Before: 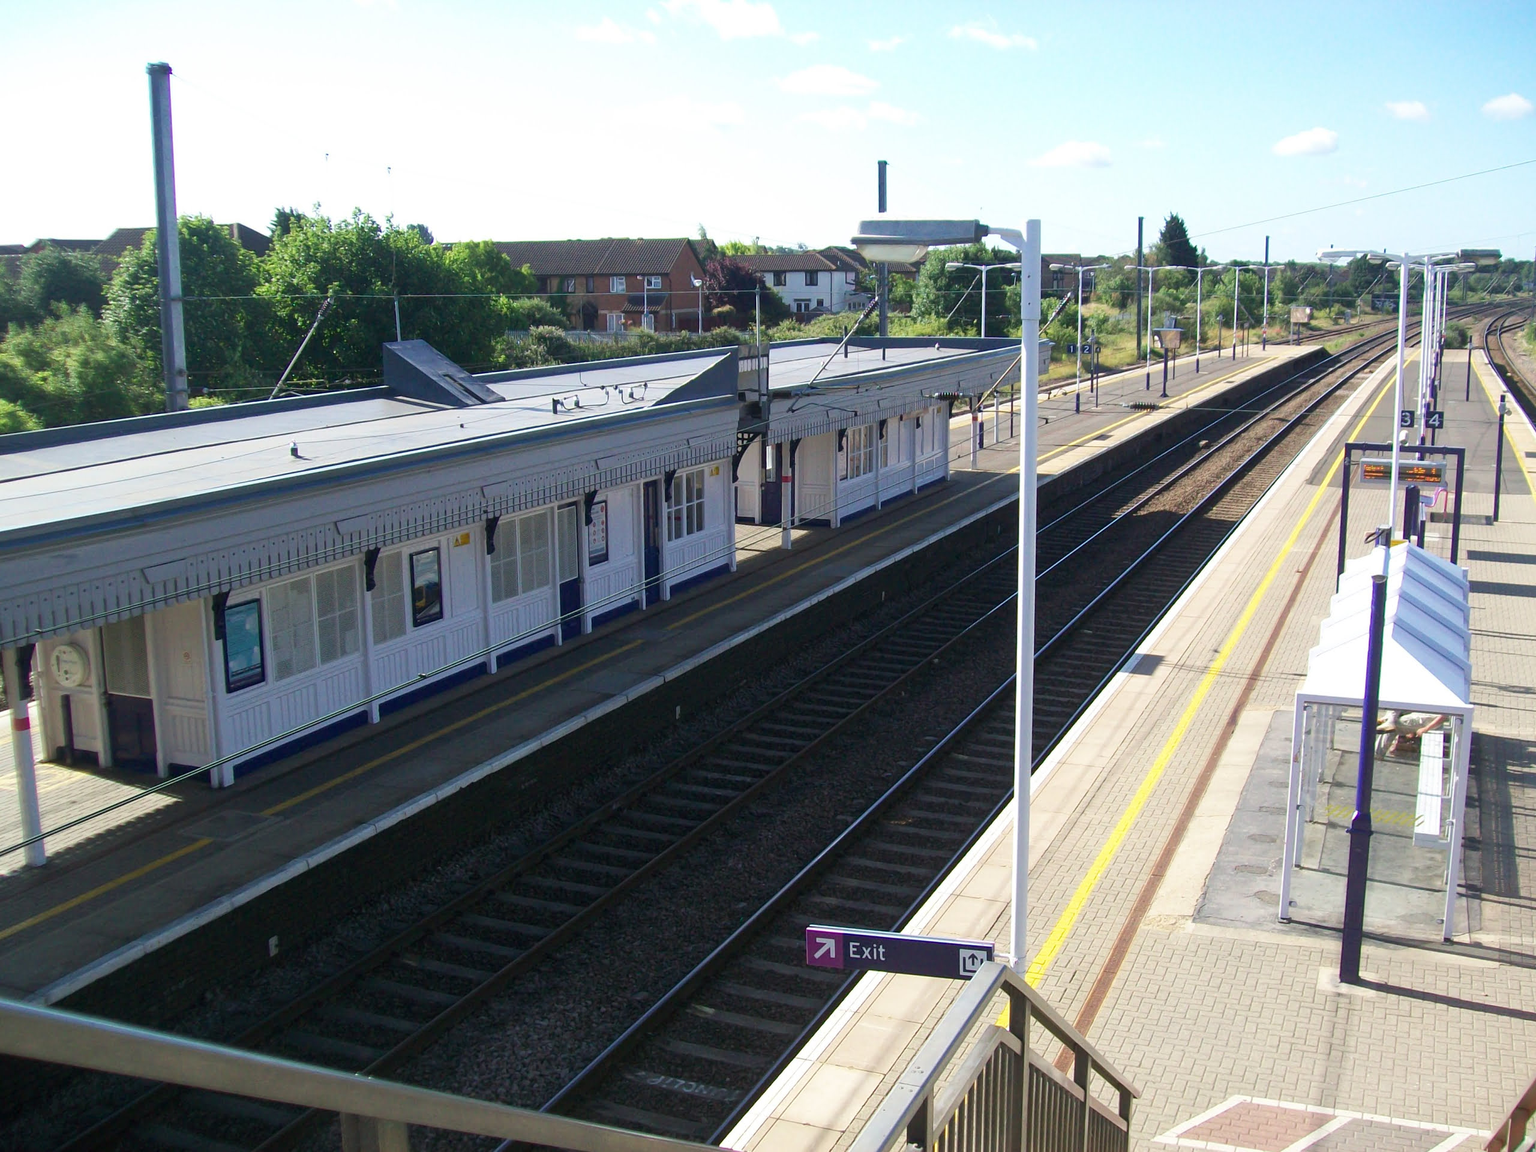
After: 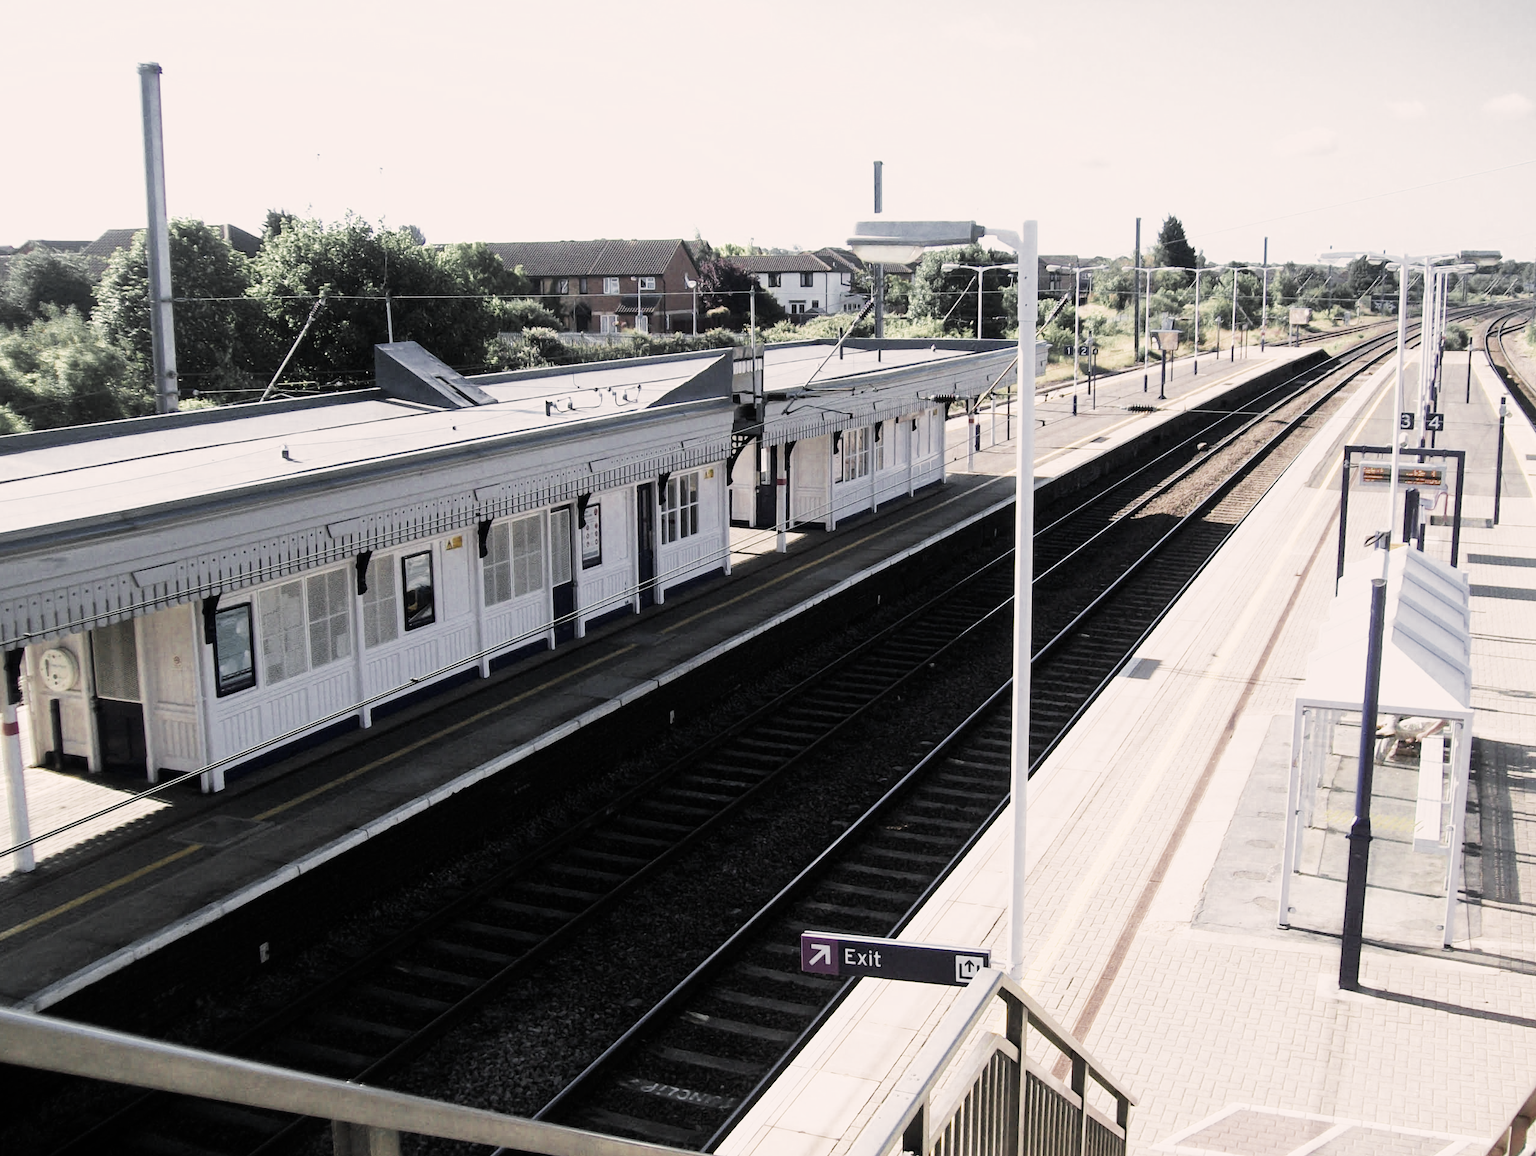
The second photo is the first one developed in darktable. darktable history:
tone equalizer: -8 EV -1.07 EV, -7 EV -1.02 EV, -6 EV -0.839 EV, -5 EV -0.612 EV, -3 EV 0.565 EV, -2 EV 0.892 EV, -1 EV 0.989 EV, +0 EV 1.08 EV, edges refinement/feathering 500, mask exposure compensation -1.57 EV, preserve details no
crop and rotate: left 0.766%, top 0.132%, bottom 0.261%
exposure: exposure 0.609 EV, compensate highlight preservation false
color zones: curves: ch0 [(0.035, 0.242) (0.25, 0.5) (0.384, 0.214) (0.488, 0.255) (0.75, 0.5)]; ch1 [(0.063, 0.379) (0.25, 0.5) (0.354, 0.201) (0.489, 0.085) (0.729, 0.271)]; ch2 [(0.25, 0.5) (0.38, 0.517) (0.442, 0.51) (0.735, 0.456)]
color correction: highlights a* 5.51, highlights b* 5.23, saturation 0.665
filmic rgb: black relative exposure -7.65 EV, white relative exposure 4.56 EV, hardness 3.61, add noise in highlights 0, color science v3 (2019), use custom middle-gray values true, contrast in highlights soft
